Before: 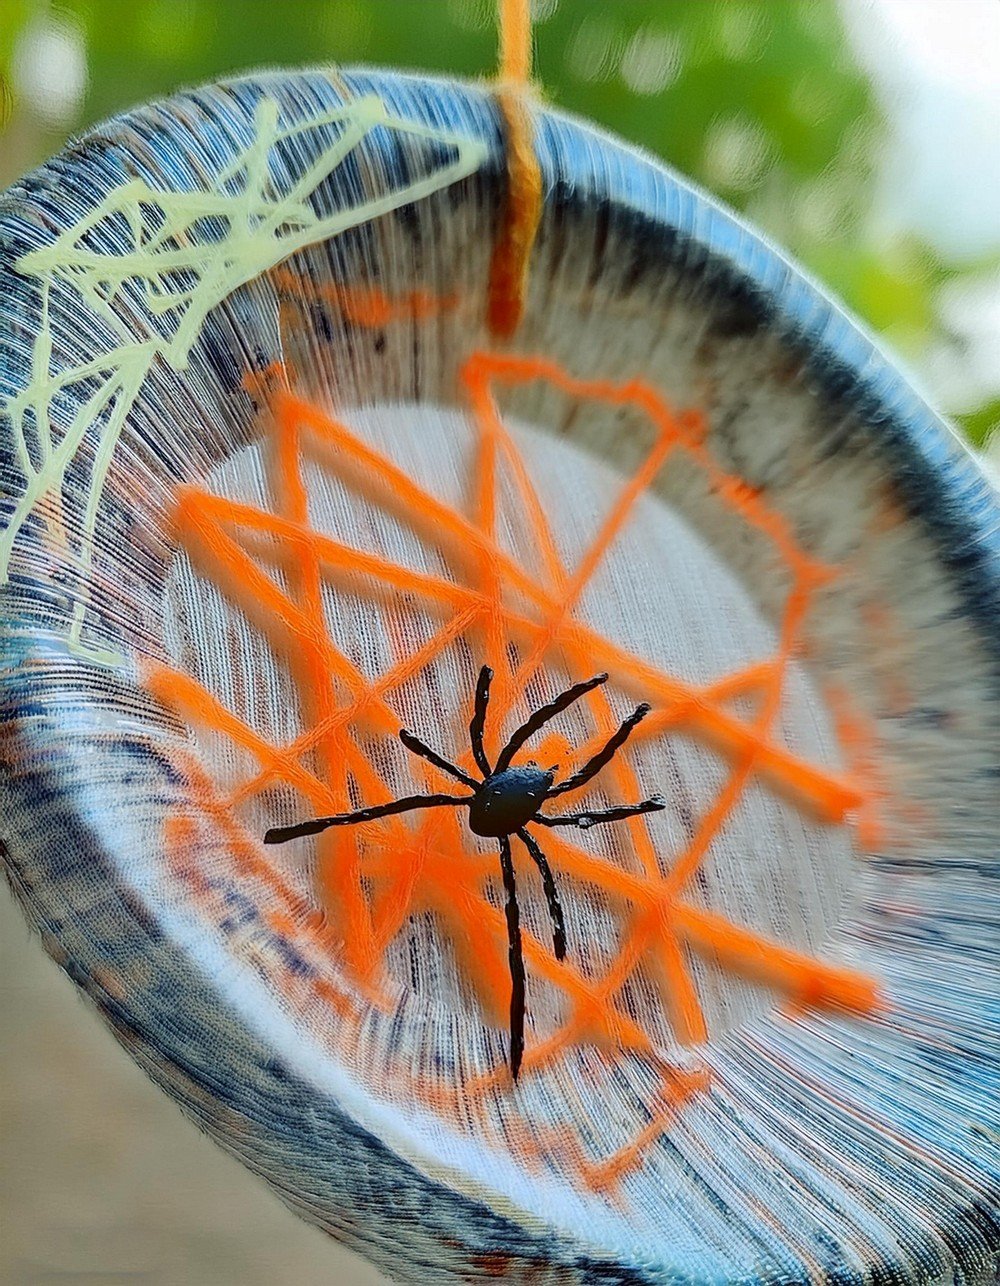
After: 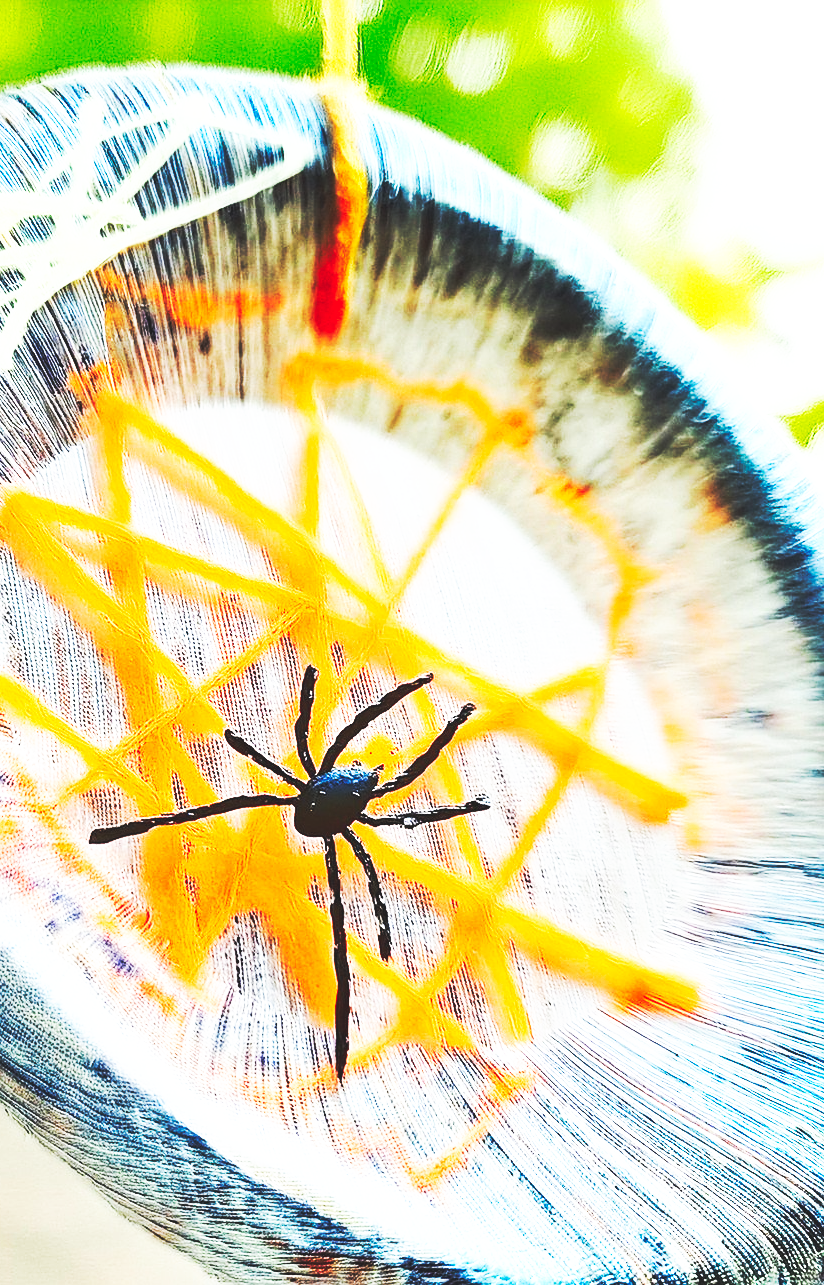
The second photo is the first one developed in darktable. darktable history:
sharpen: amount 0.2
base curve: curves: ch0 [(0, 0.015) (0.085, 0.116) (0.134, 0.298) (0.19, 0.545) (0.296, 0.764) (0.599, 0.982) (1, 1)], preserve colors none
exposure: black level correction 0, exposure 0.6 EV, compensate exposure bias true, compensate highlight preservation false
crop: left 17.582%, bottom 0.031%
